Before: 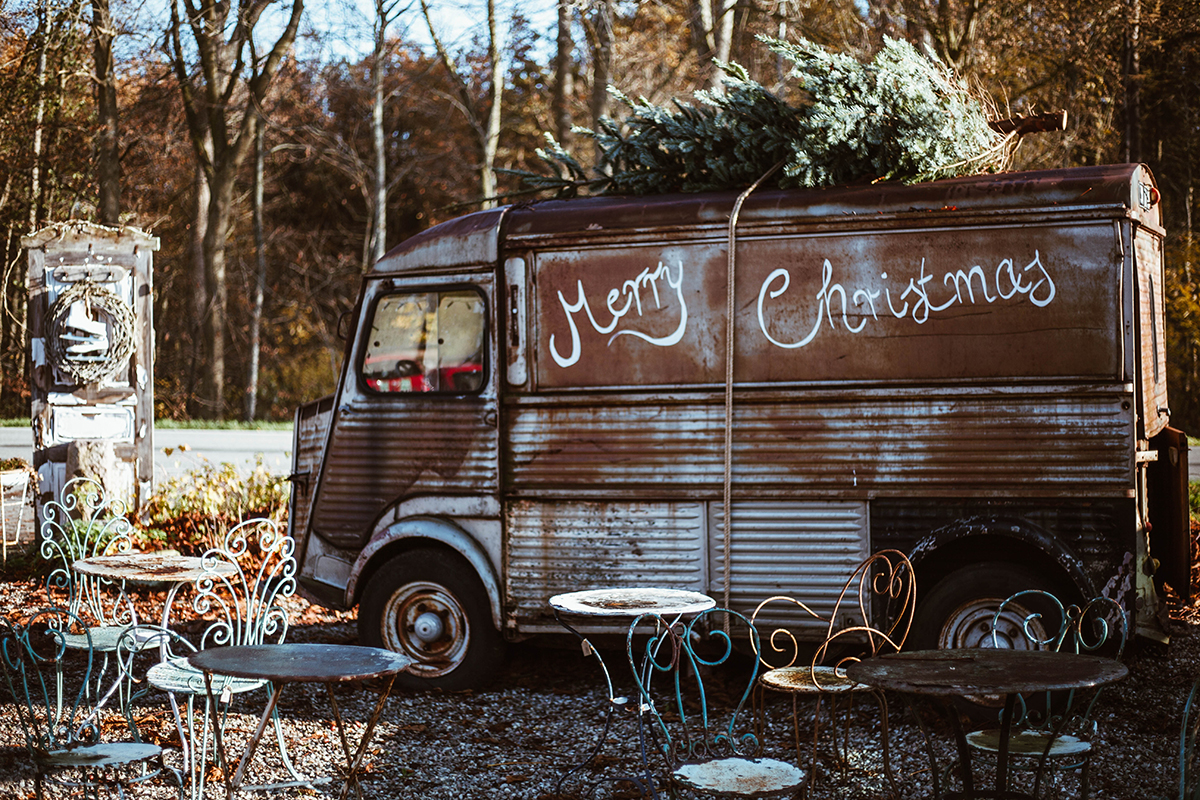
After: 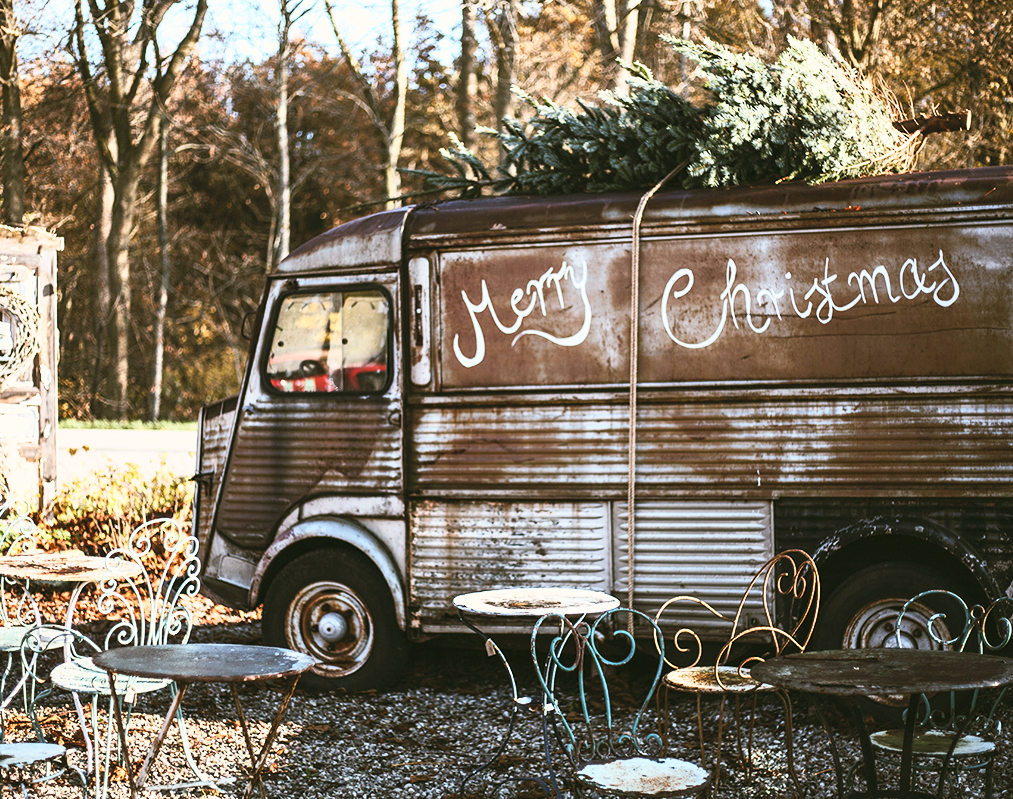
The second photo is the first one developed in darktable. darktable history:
crop: left 8.039%, right 7.472%
contrast brightness saturation: contrast 0.393, brightness 0.533
color correction: highlights a* 4.14, highlights b* 4.97, shadows a* -6.85, shadows b* 4.64
